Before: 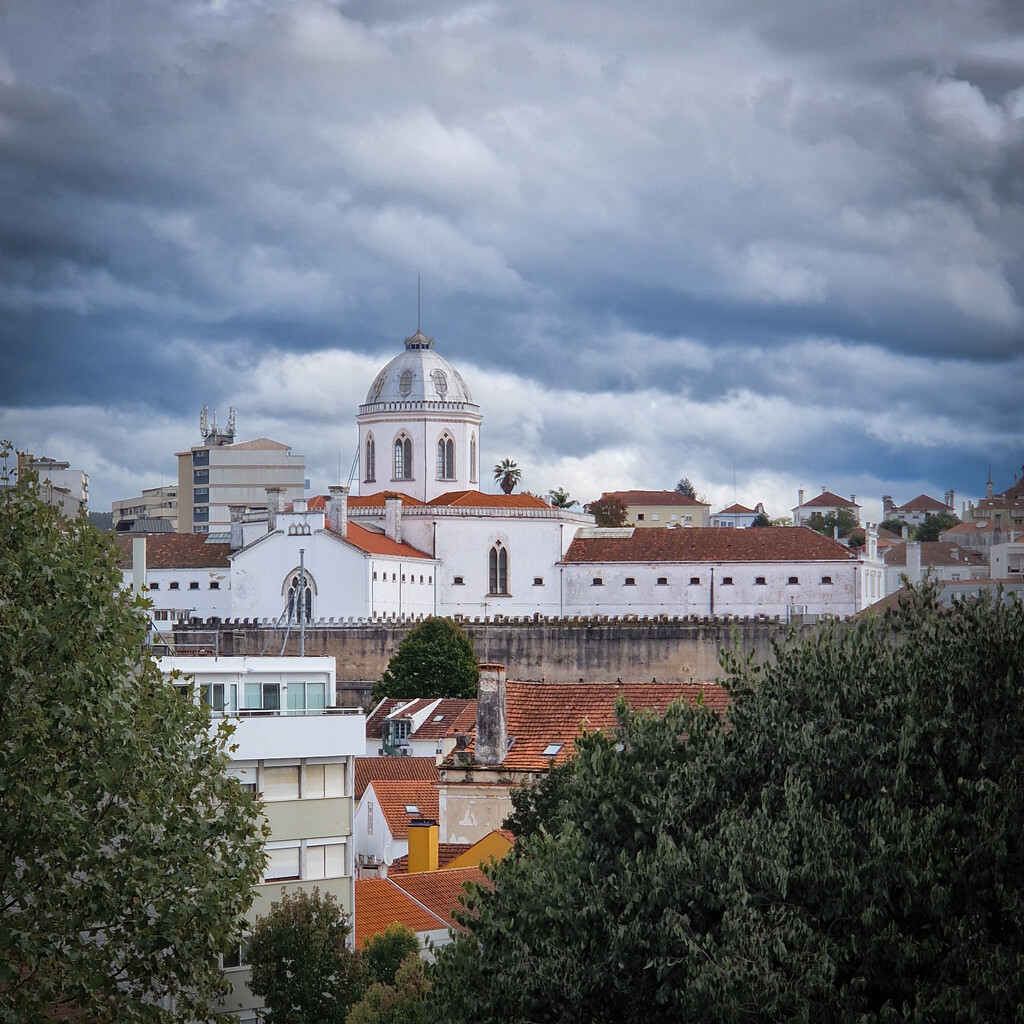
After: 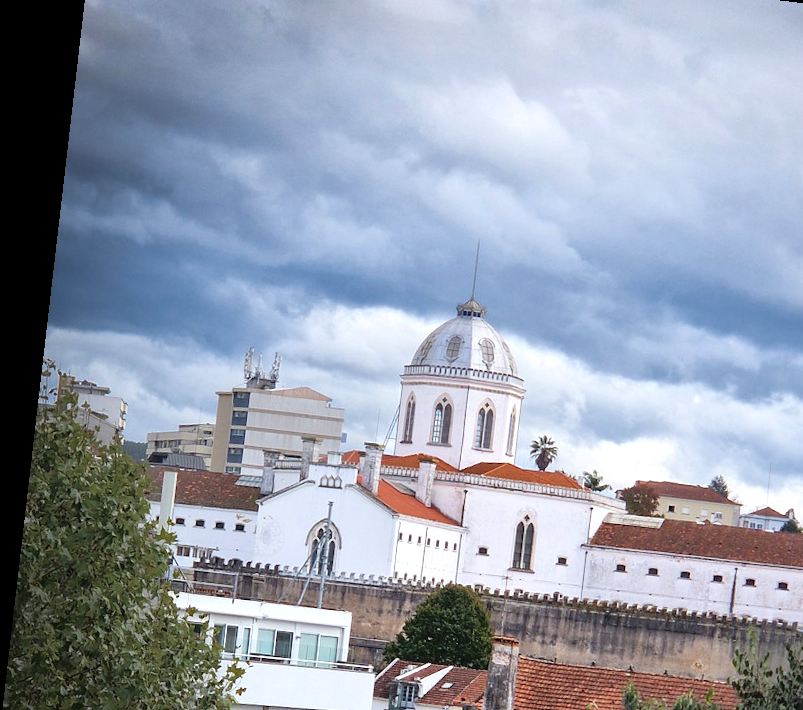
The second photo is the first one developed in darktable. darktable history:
tone equalizer: -8 EV -0.432 EV, -7 EV -0.405 EV, -6 EV -0.31 EV, -5 EV -0.248 EV, -3 EV 0.251 EV, -2 EV 0.345 EV, -1 EV 0.391 EV, +0 EV 0.418 EV
tone curve: curves: ch0 [(0, 0.024) (0.119, 0.146) (0.474, 0.485) (0.718, 0.739) (0.817, 0.839) (1, 0.998)]; ch1 [(0, 0) (0.377, 0.416) (0.439, 0.451) (0.477, 0.477) (0.501, 0.503) (0.538, 0.544) (0.58, 0.602) (0.664, 0.676) (0.783, 0.804) (1, 1)]; ch2 [(0, 0) (0.38, 0.405) (0.463, 0.456) (0.498, 0.497) (0.524, 0.535) (0.578, 0.576) (0.648, 0.665) (1, 1)]
crop and rotate: angle -6.63°, left 2.083%, top 6.964%, right 27.163%, bottom 30.487%
